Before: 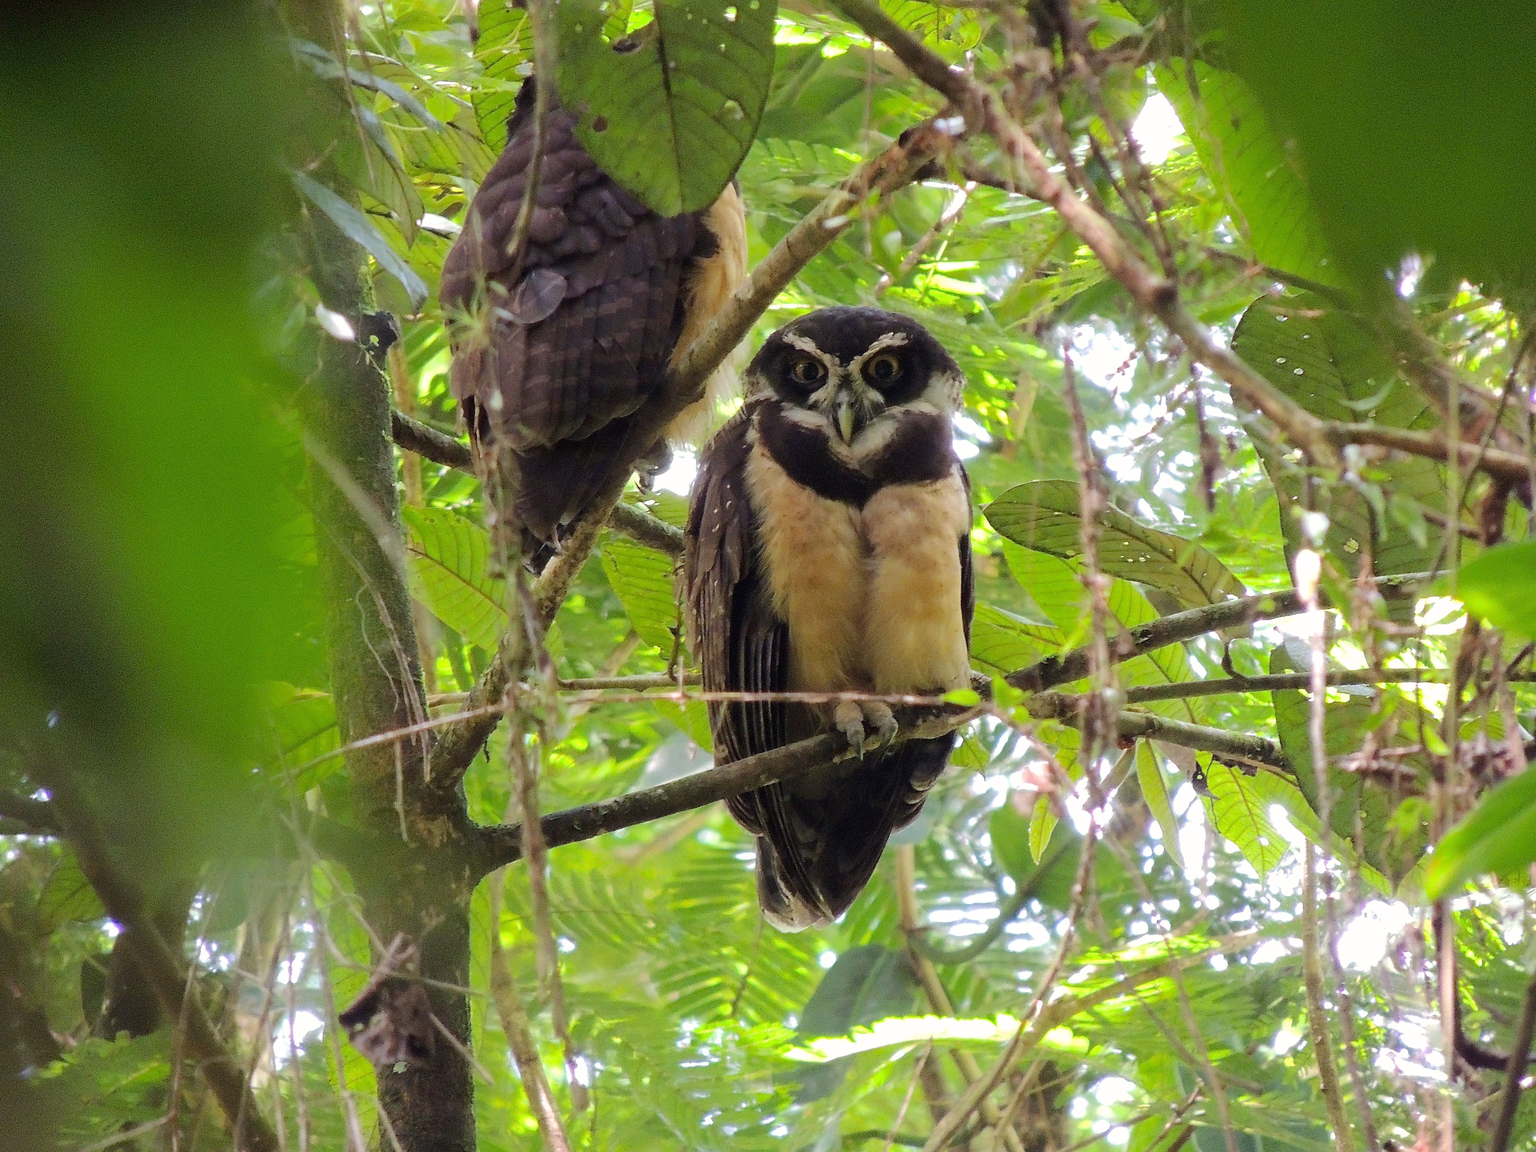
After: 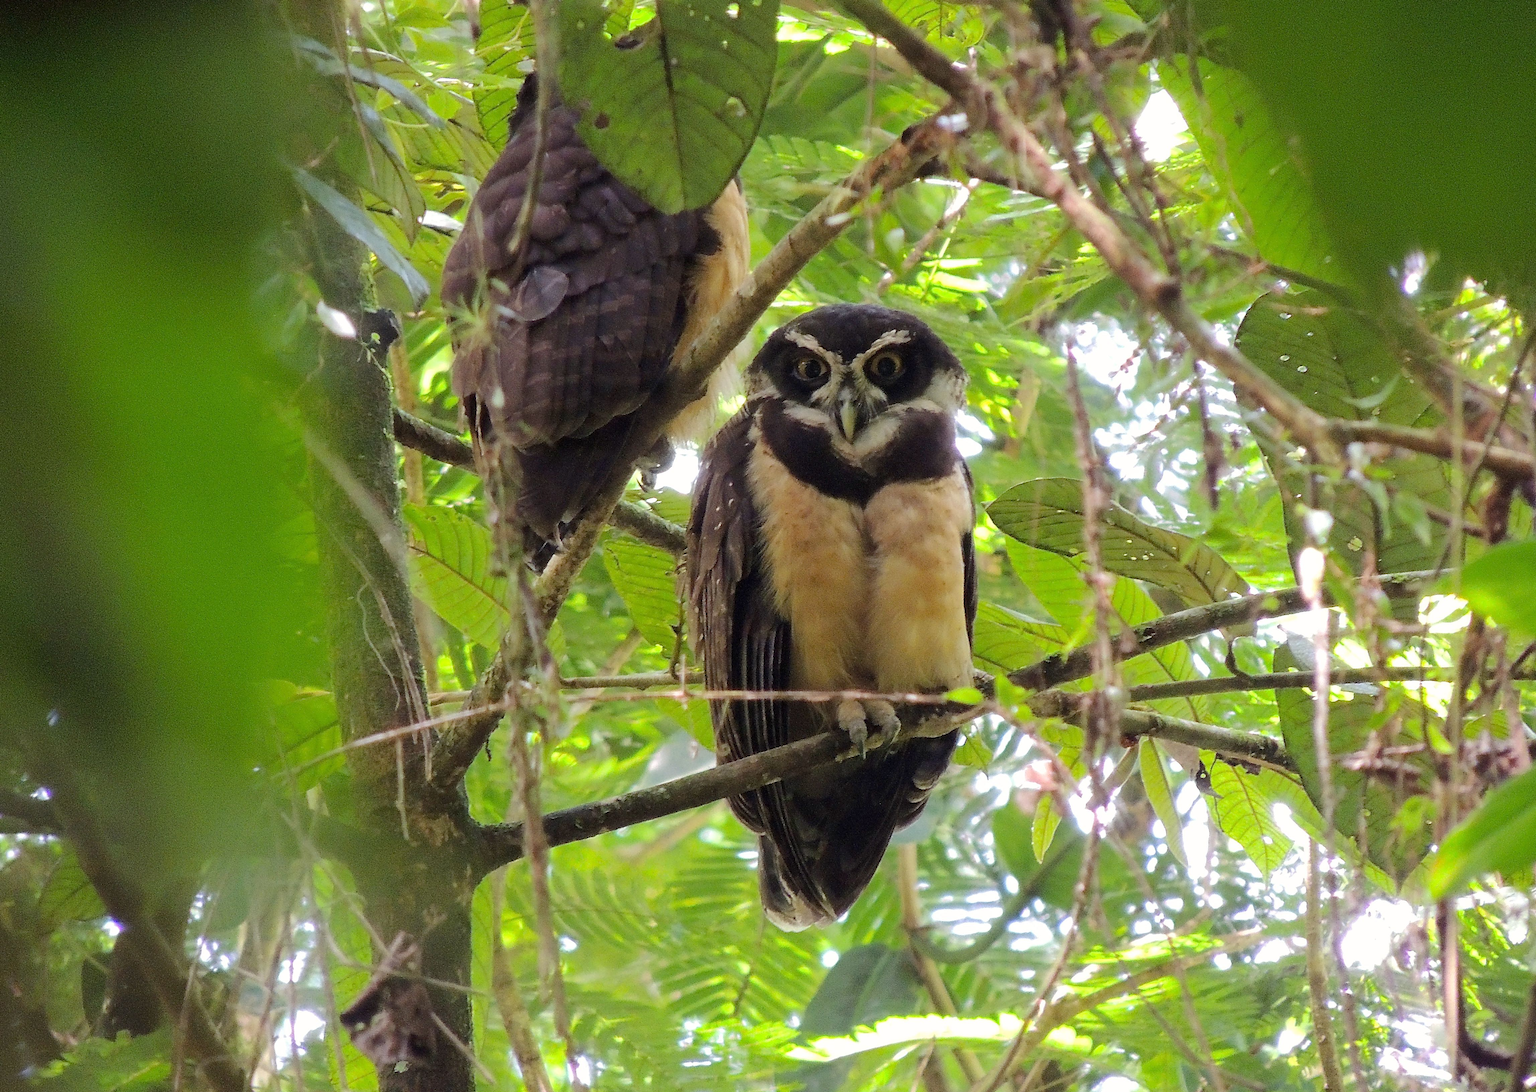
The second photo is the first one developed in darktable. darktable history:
crop: top 0.344%, right 0.26%, bottom 5.049%
